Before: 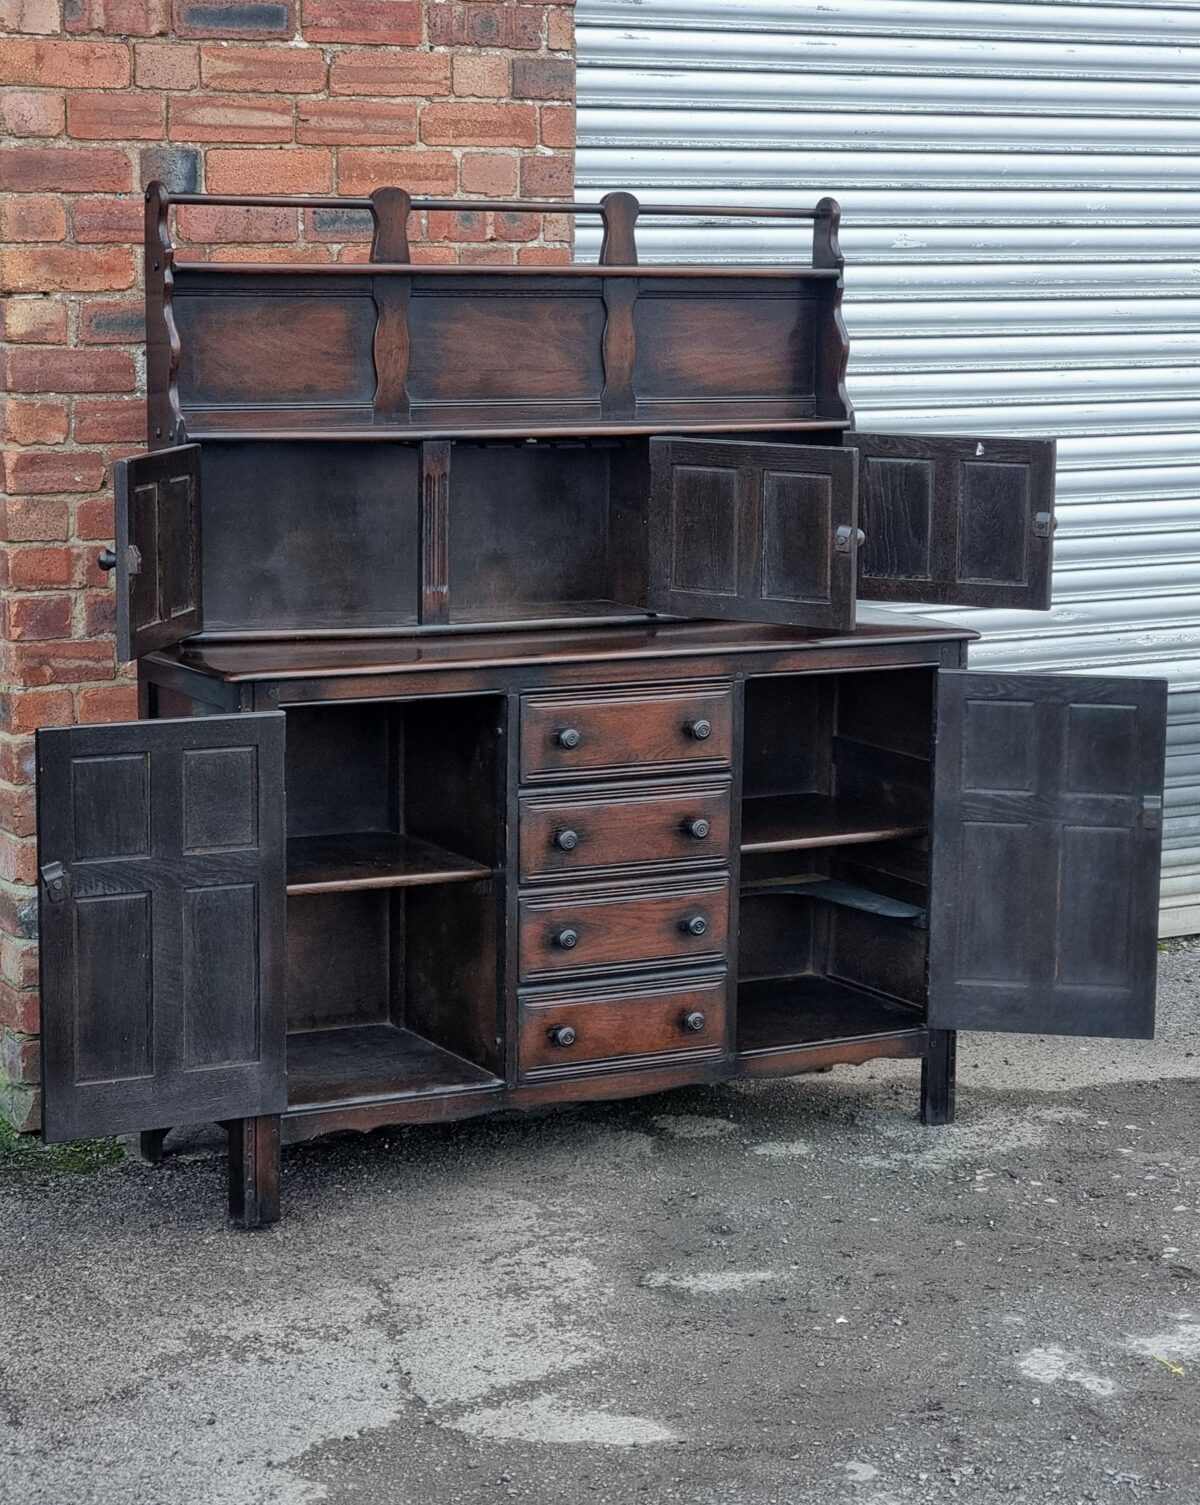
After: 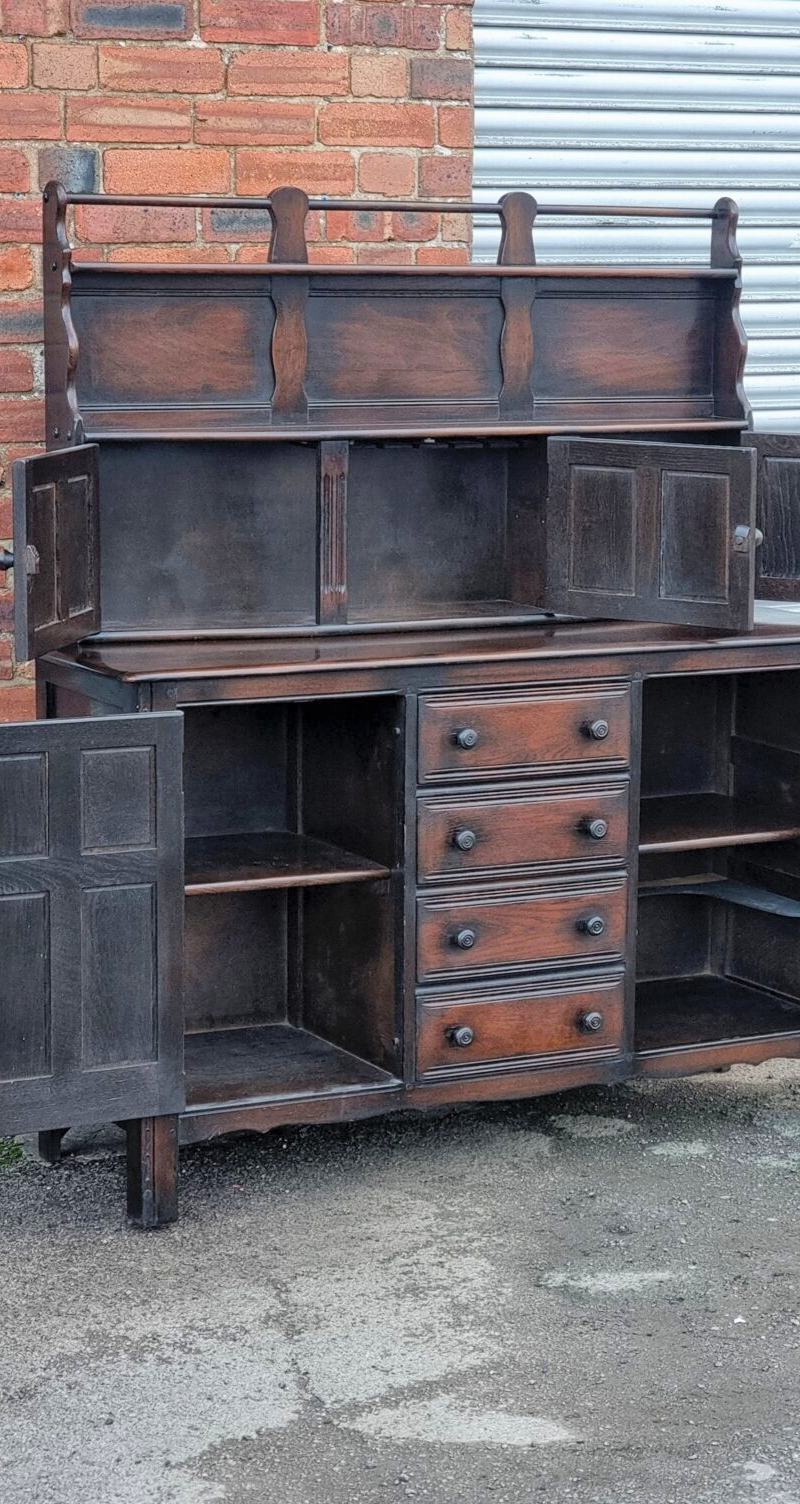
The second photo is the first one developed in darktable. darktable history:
color balance rgb: power › hue 327.86°, perceptual saturation grading › global saturation 25.255%
crop and rotate: left 8.576%, right 24.757%
contrast brightness saturation: brightness 0.146
